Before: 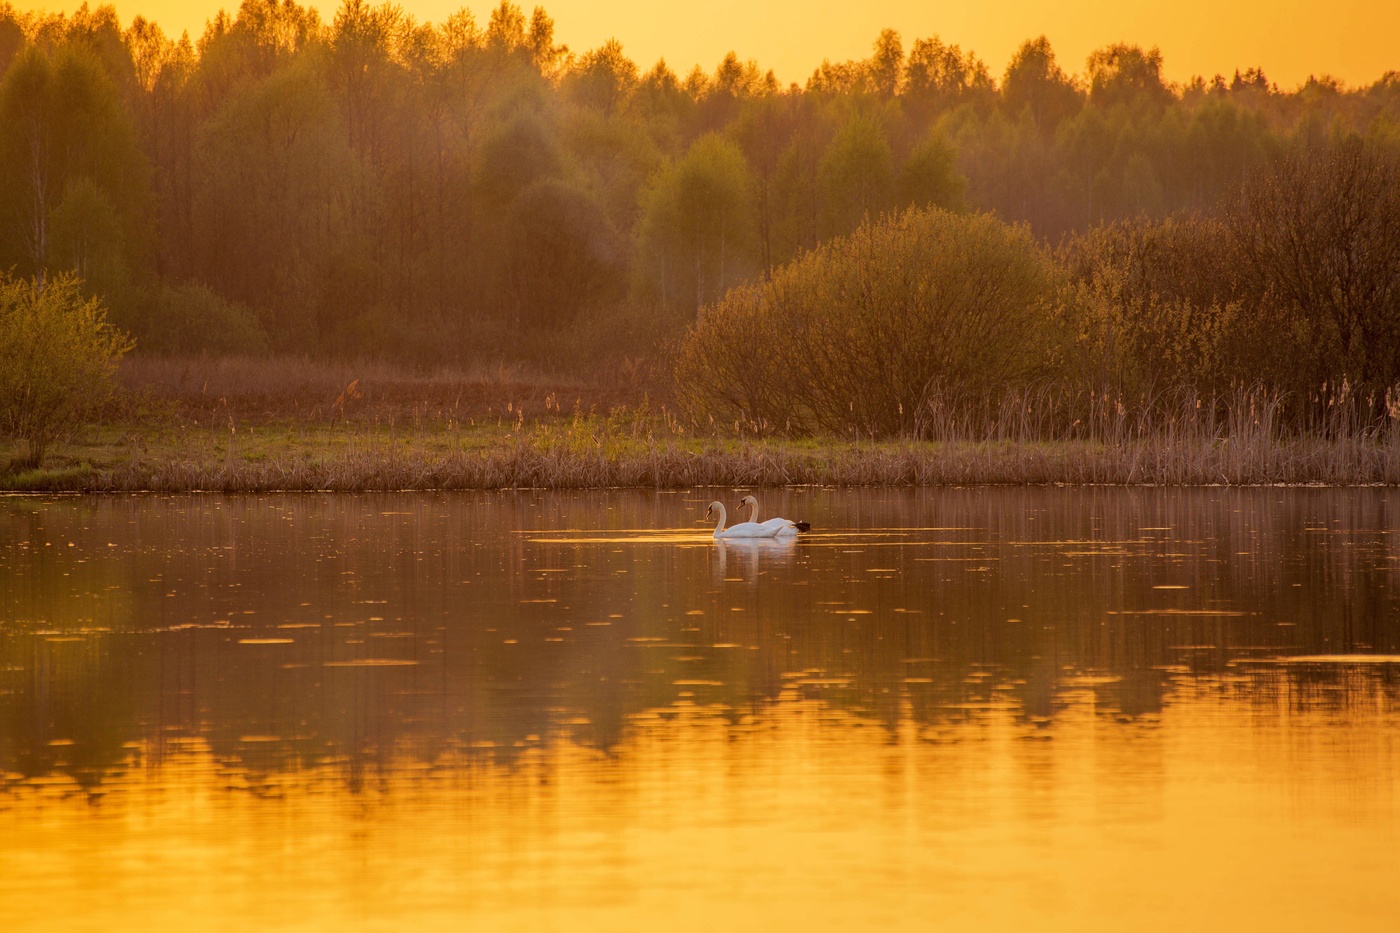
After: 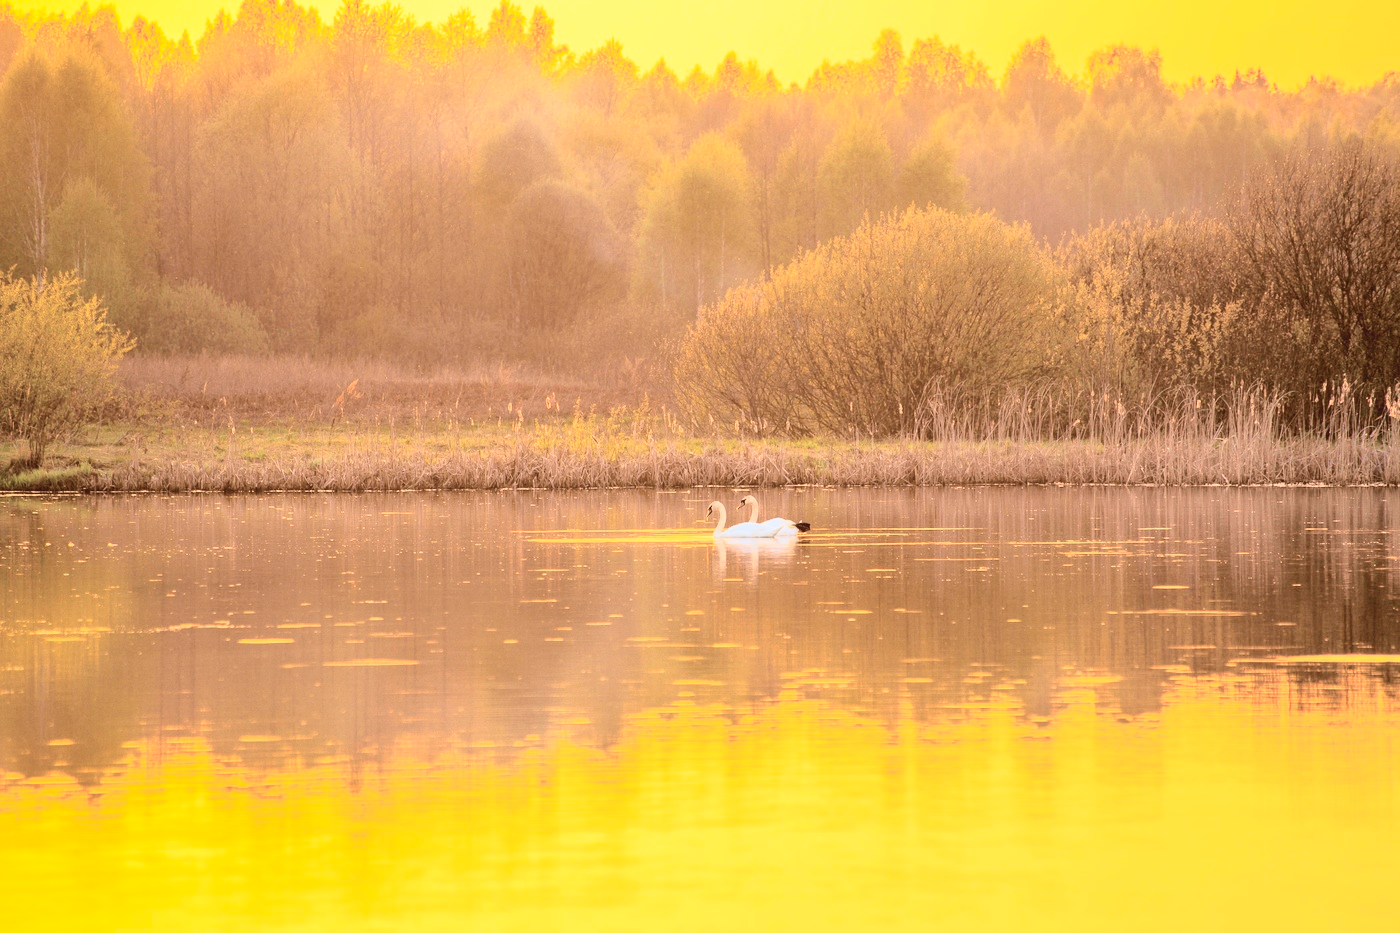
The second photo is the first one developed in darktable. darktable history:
tone curve: curves: ch0 [(0, 0.032) (0.078, 0.052) (0.236, 0.168) (0.43, 0.472) (0.508, 0.566) (0.66, 0.754) (0.79, 0.883) (0.994, 0.974)]; ch1 [(0, 0) (0.161, 0.092) (0.35, 0.33) (0.379, 0.401) (0.456, 0.456) (0.508, 0.501) (0.547, 0.531) (0.573, 0.563) (0.625, 0.602) (0.718, 0.734) (1, 1)]; ch2 [(0, 0) (0.369, 0.427) (0.44, 0.434) (0.502, 0.501) (0.54, 0.537) (0.586, 0.59) (0.621, 0.604) (1, 1)], color space Lab, independent channels, preserve colors none
global tonemap: drago (0.7, 100)
exposure: exposure 1.223 EV, compensate highlight preservation false
